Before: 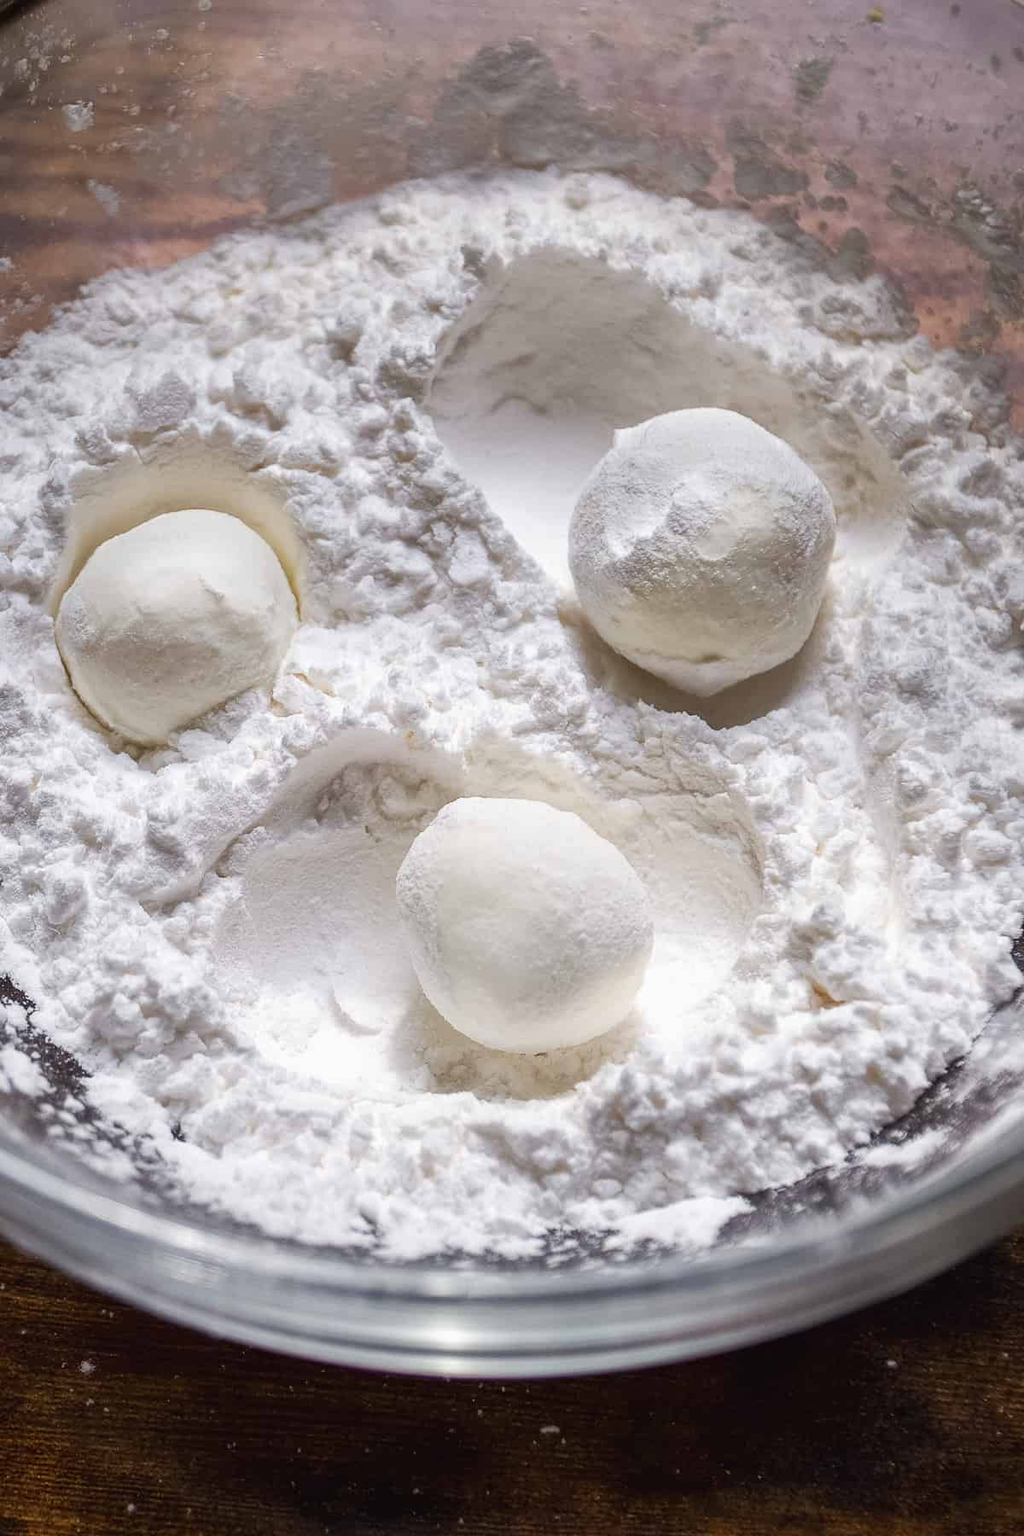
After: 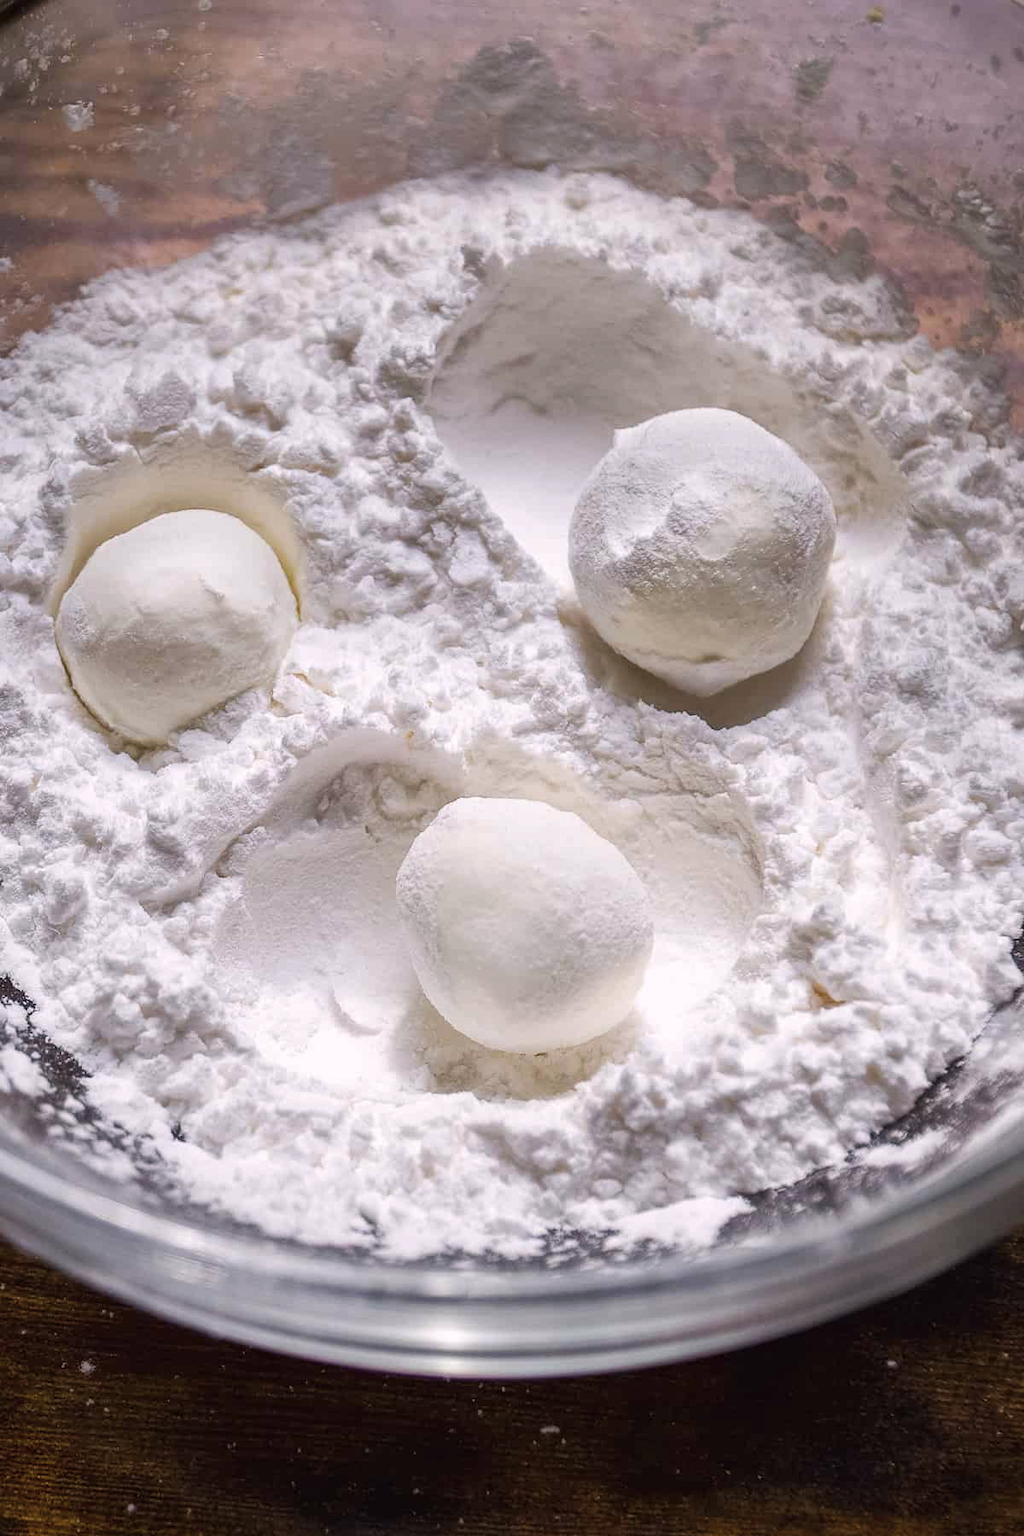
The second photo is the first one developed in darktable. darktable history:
color balance rgb: linear chroma grading › global chroma 15%, perceptual saturation grading › global saturation 30%
color correction: highlights a* 5.59, highlights b* 5.24, saturation 0.68
white balance: red 0.983, blue 1.036
